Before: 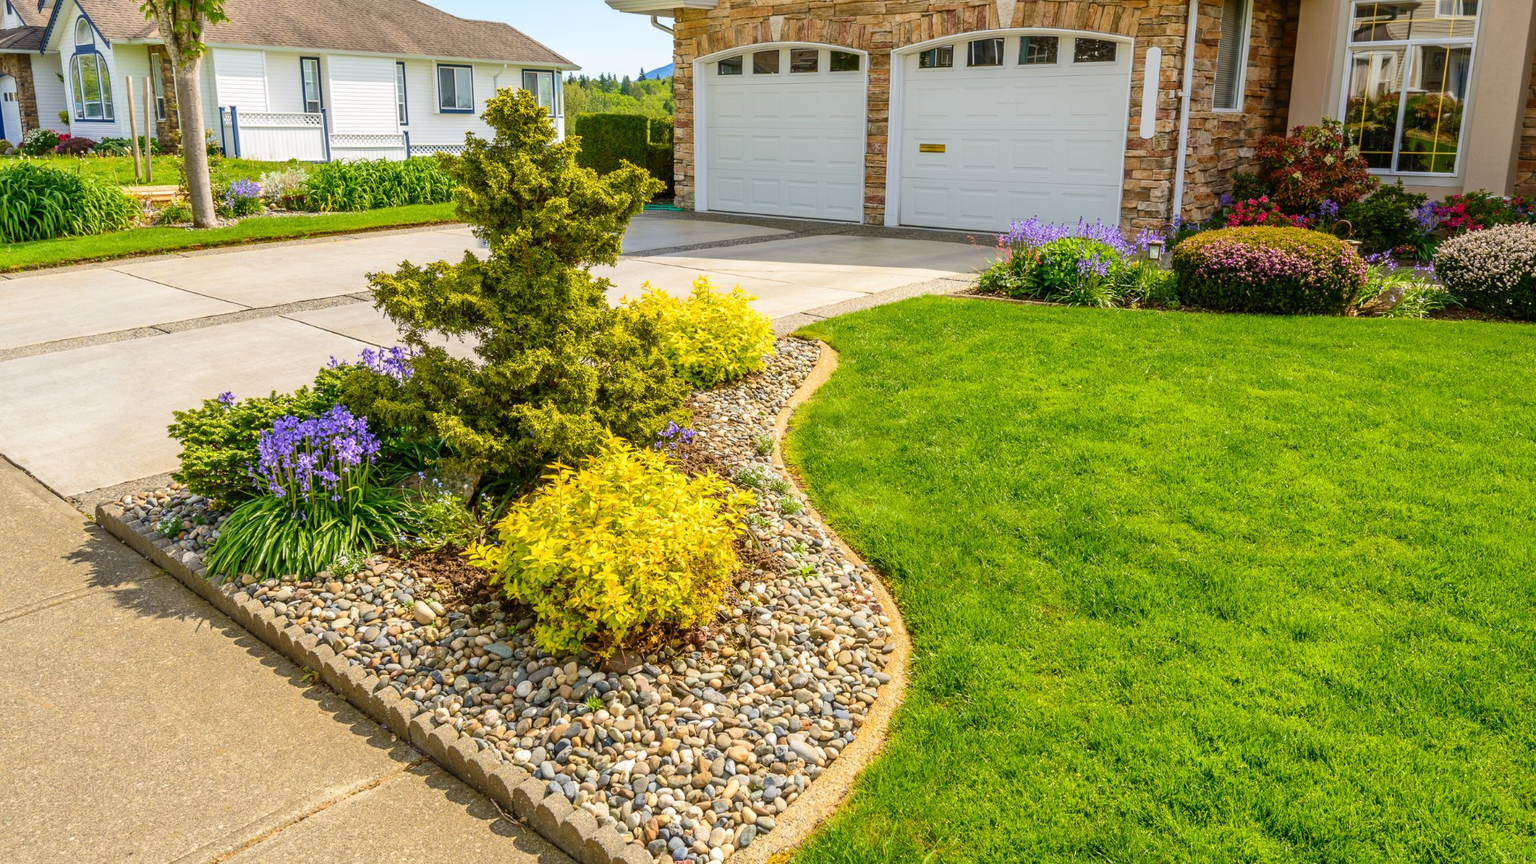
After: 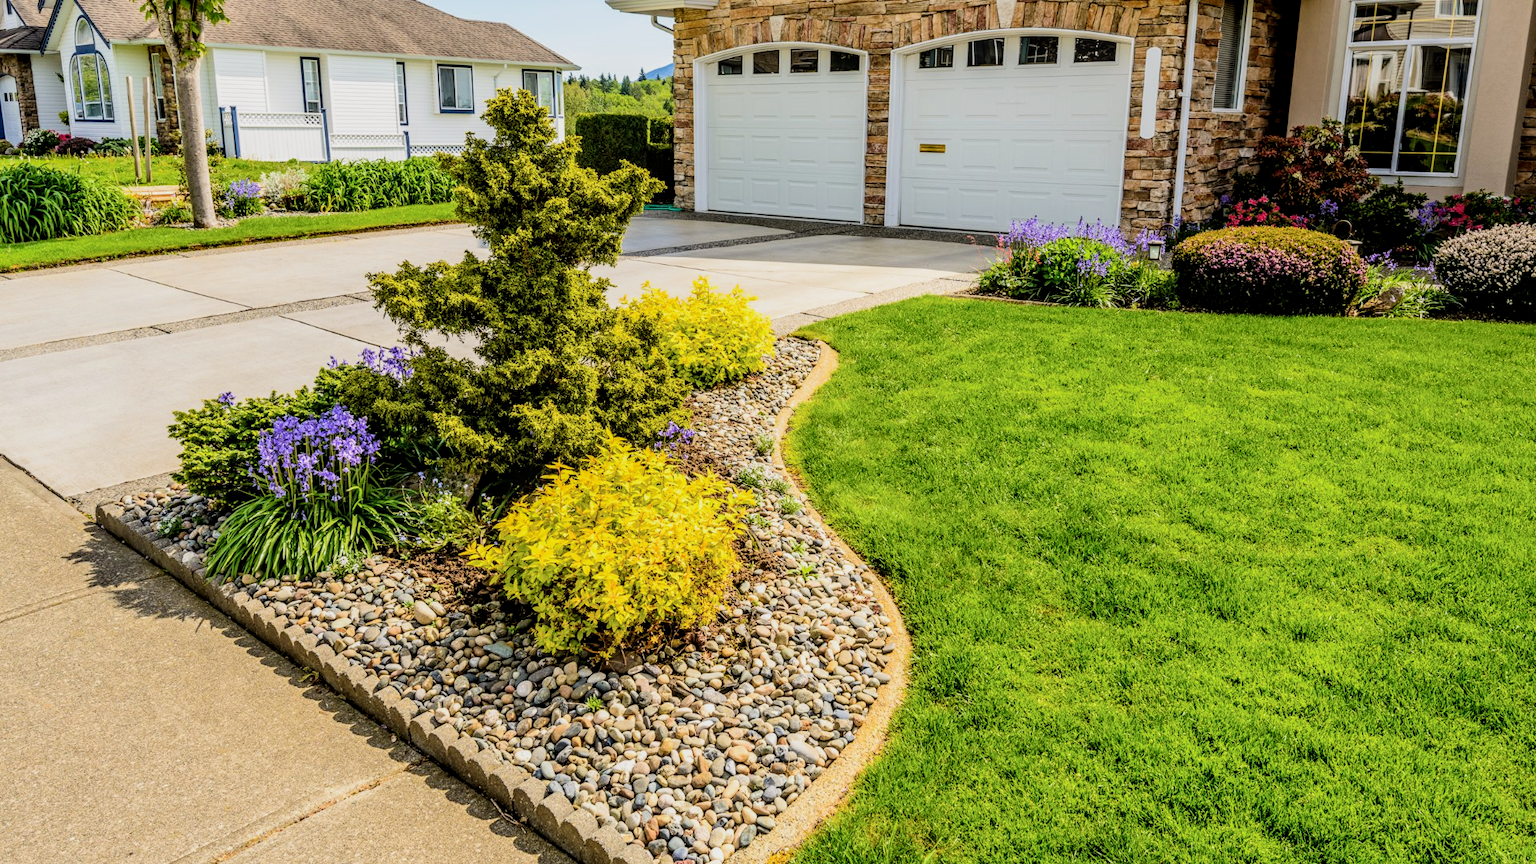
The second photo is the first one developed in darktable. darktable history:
filmic rgb: black relative exposure -5 EV, hardness 2.88, contrast 1.4
local contrast: on, module defaults
